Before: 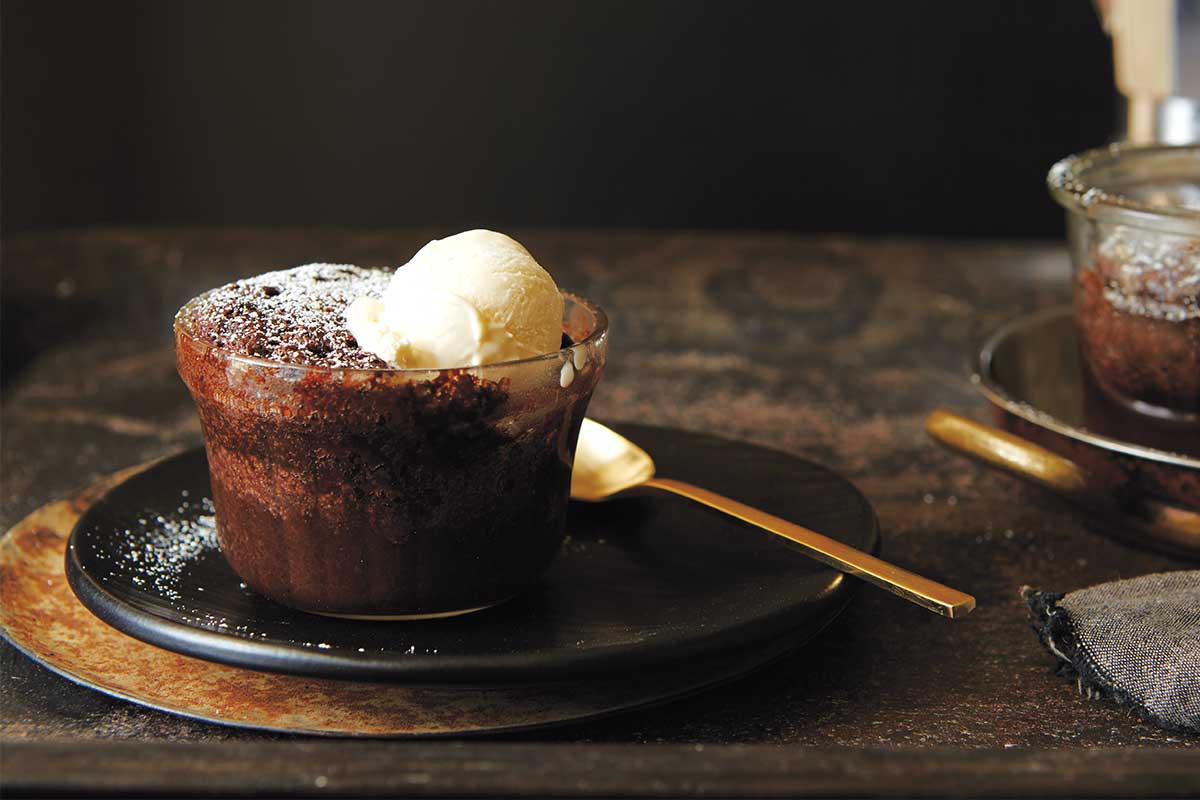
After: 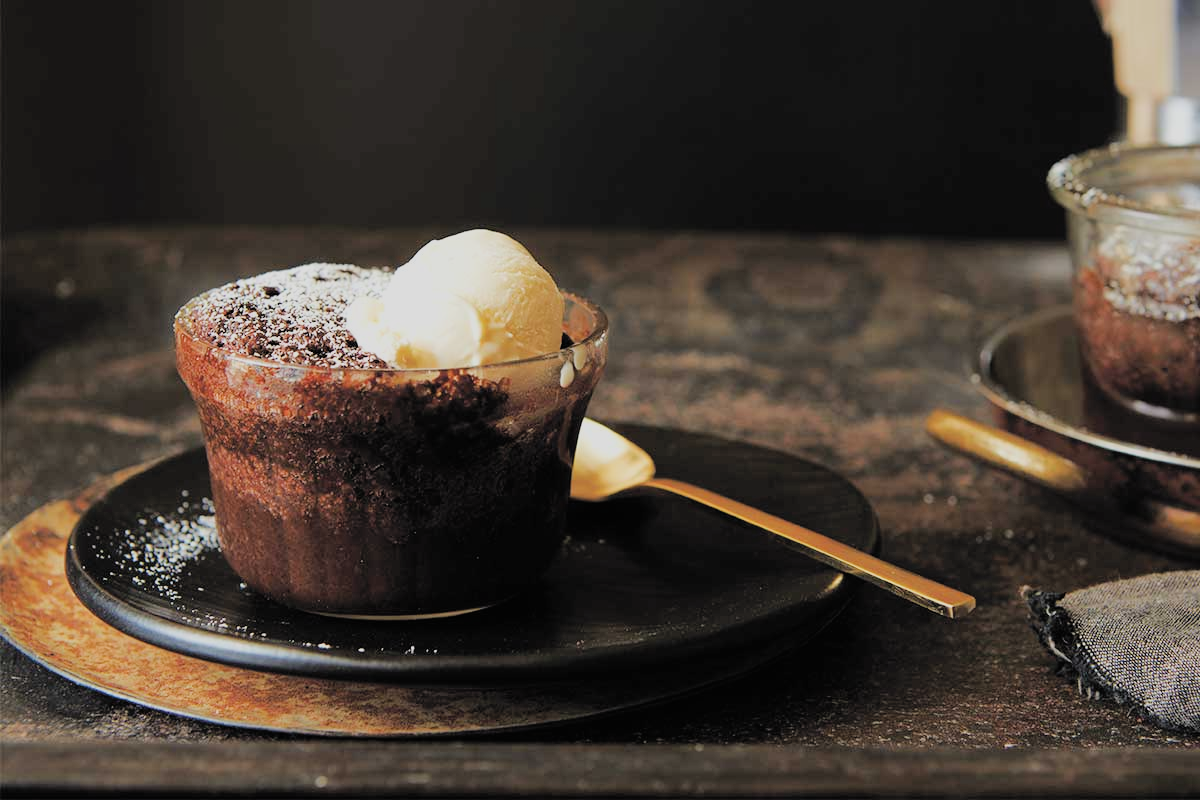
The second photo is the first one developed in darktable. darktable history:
contrast brightness saturation: brightness 0.13
filmic rgb: black relative exposure -7.65 EV, white relative exposure 4.56 EV, hardness 3.61
